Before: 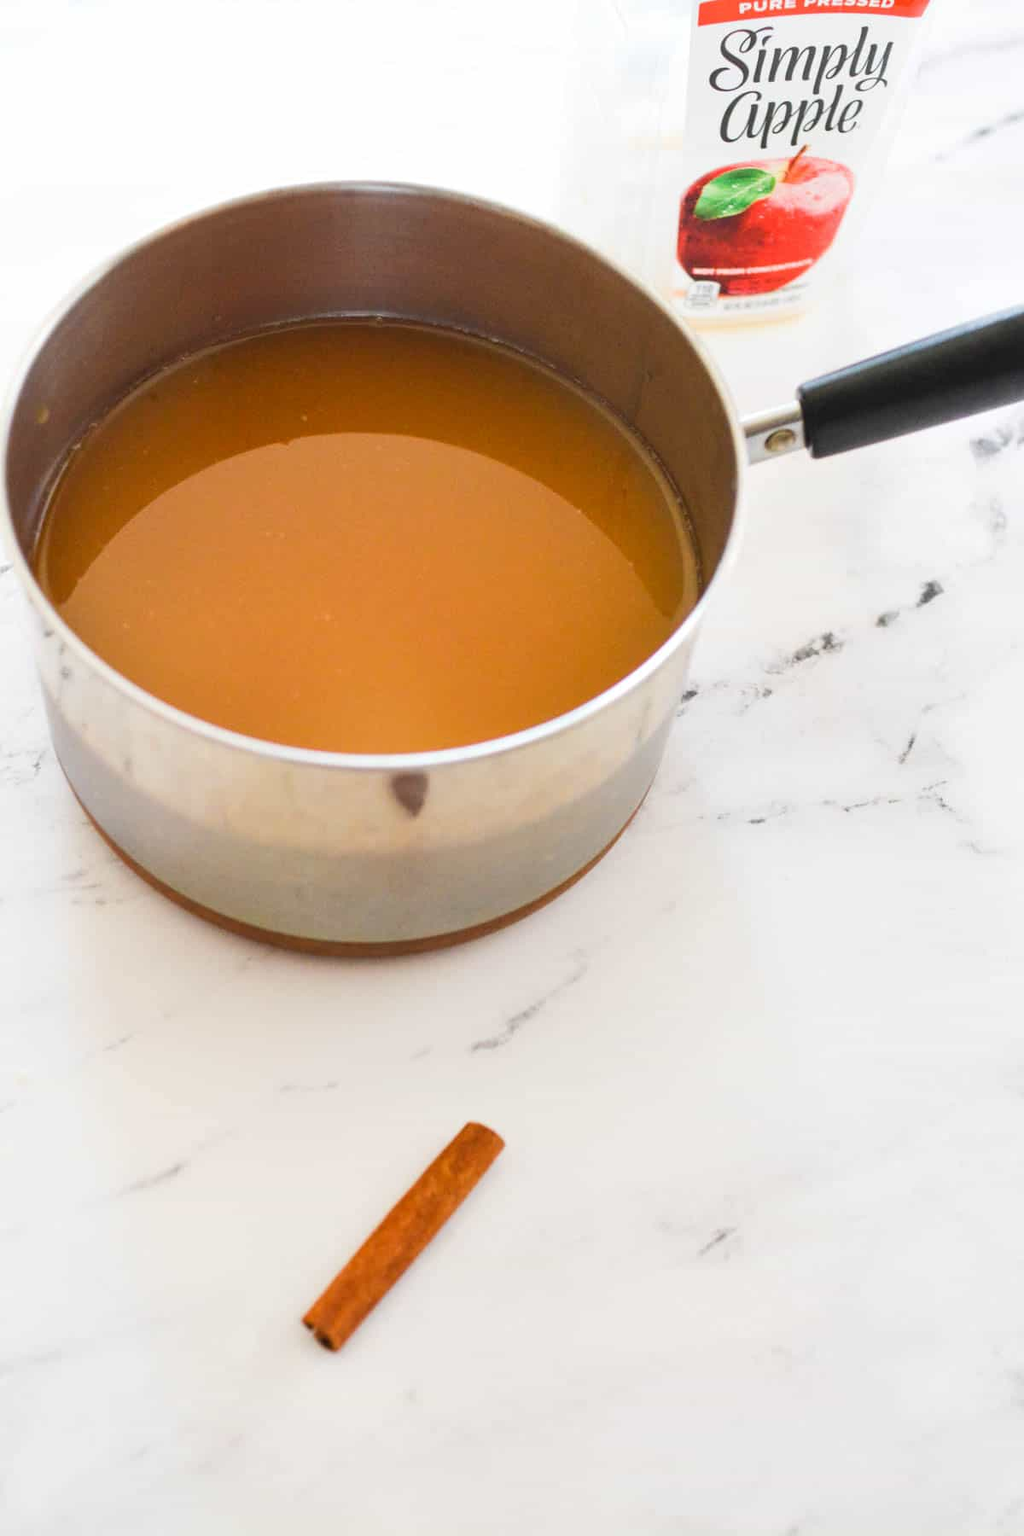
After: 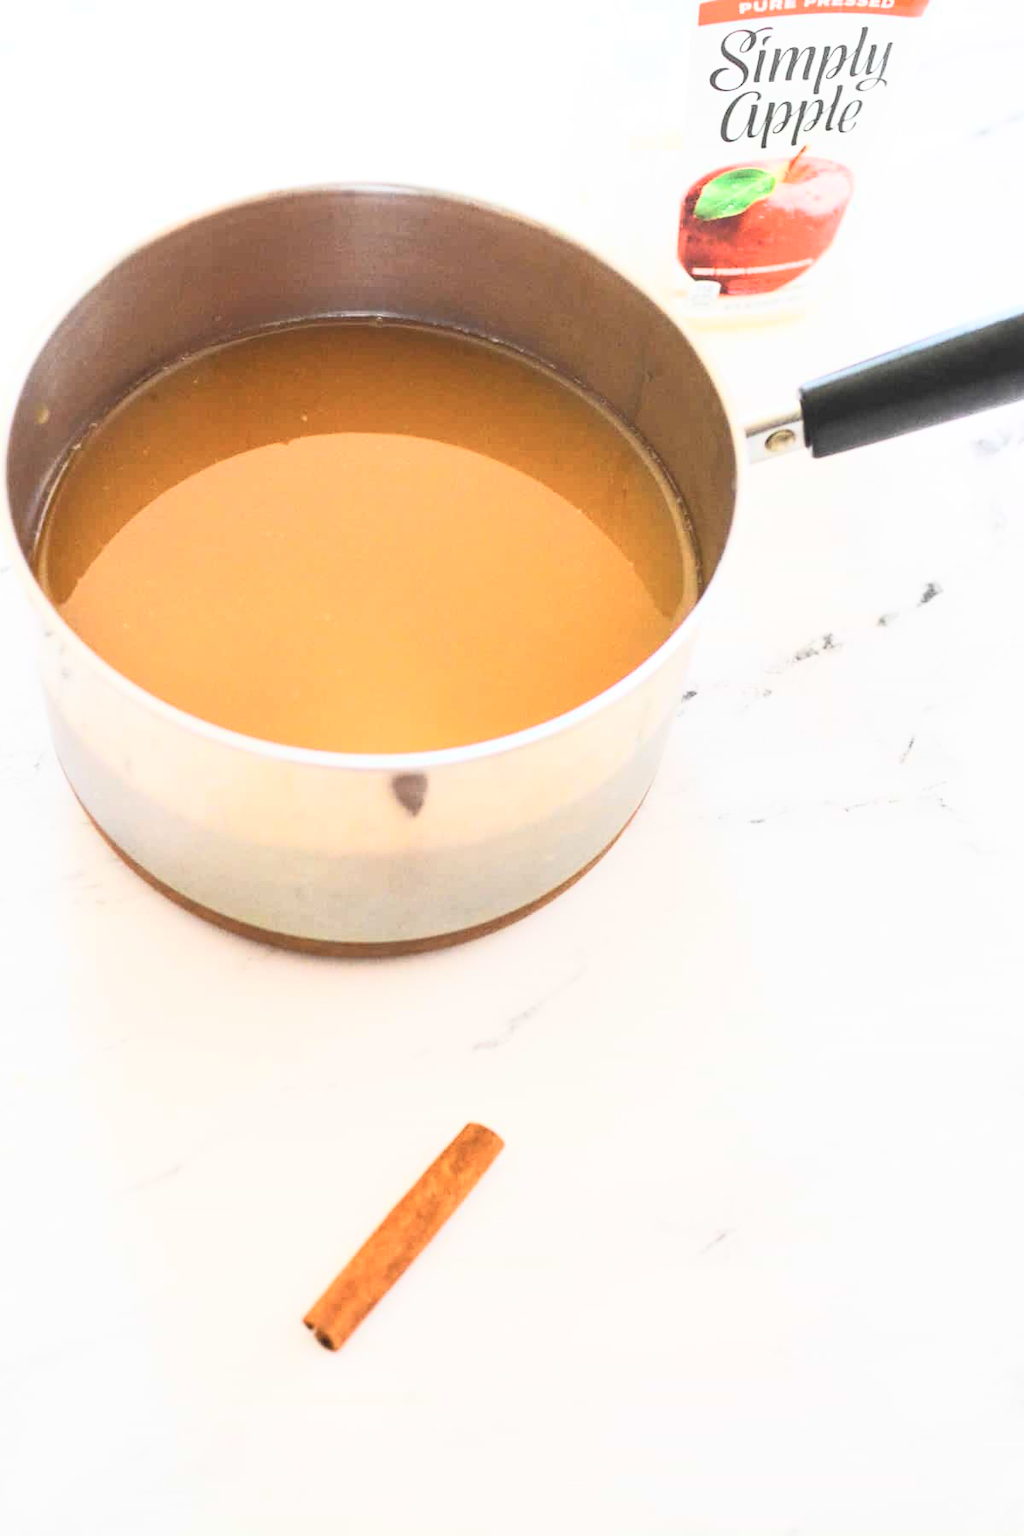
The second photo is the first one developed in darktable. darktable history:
contrast brightness saturation: contrast 0.371, brightness 0.51
